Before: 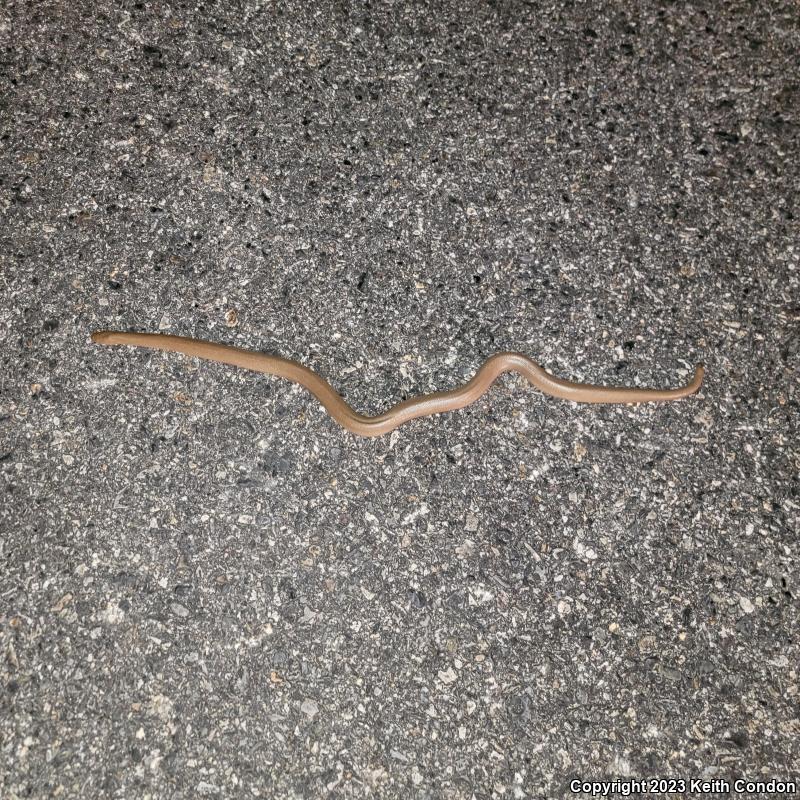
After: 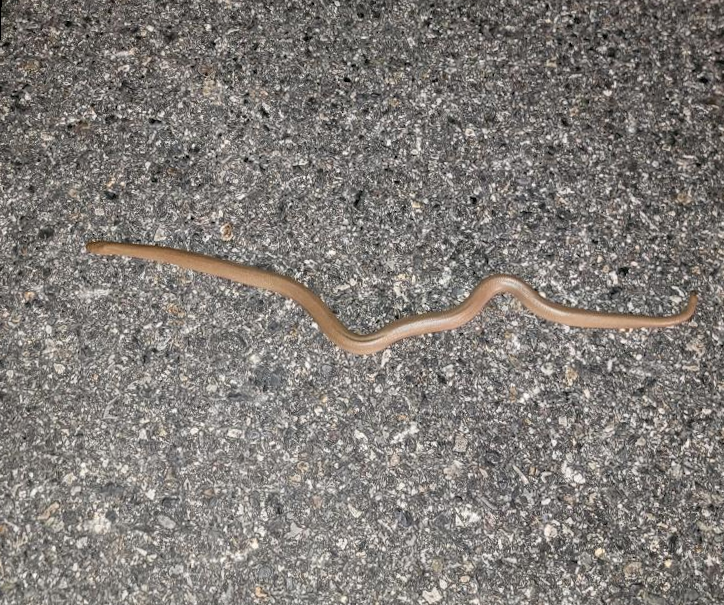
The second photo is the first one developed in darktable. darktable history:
crop and rotate: left 2.425%, top 11.305%, right 9.6%, bottom 15.08%
rotate and perspective: rotation 1.72°, automatic cropping off
